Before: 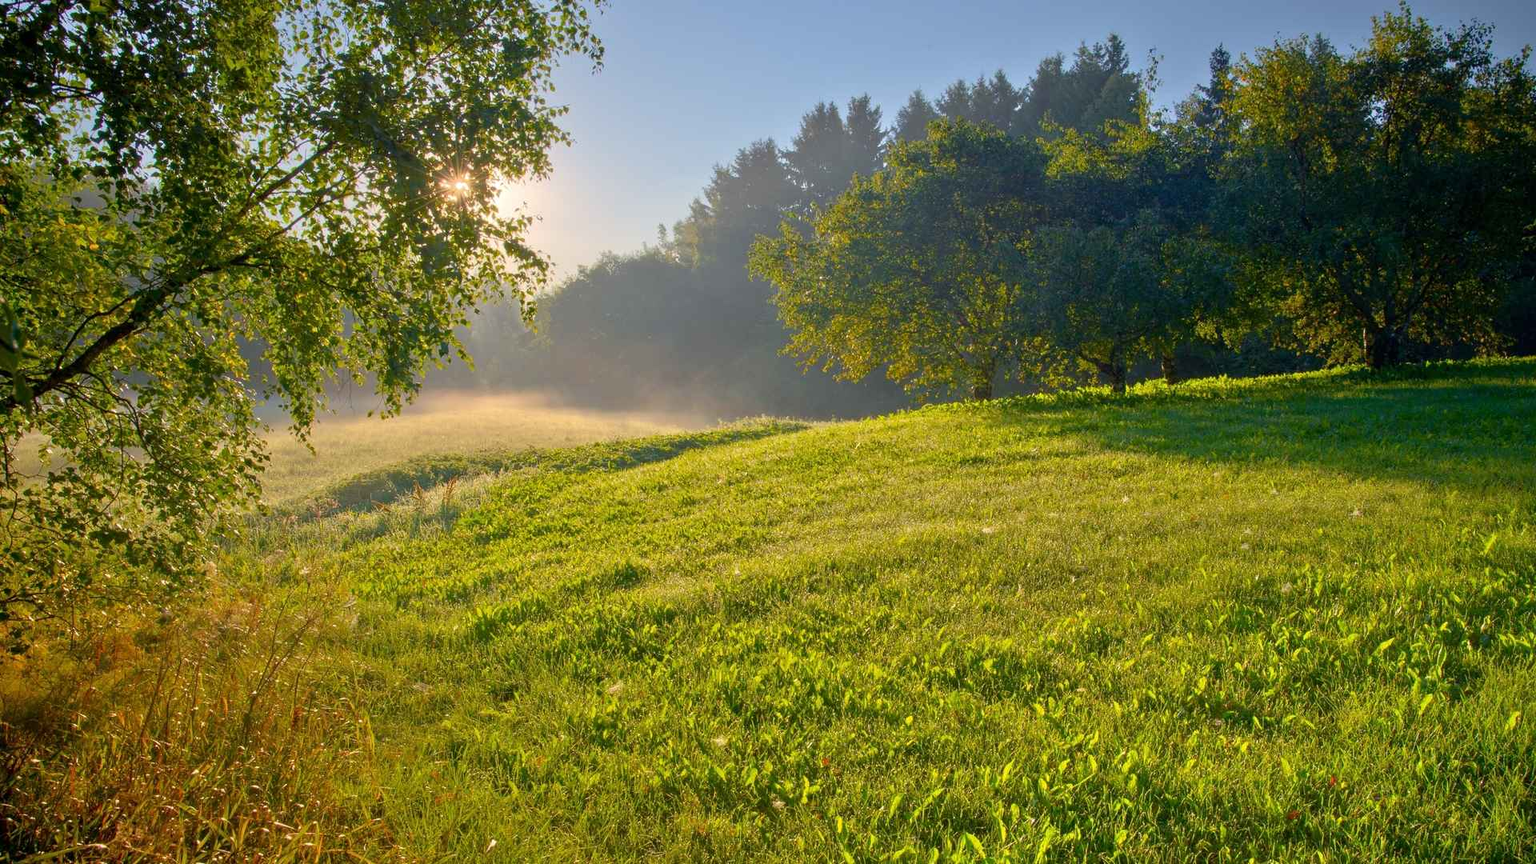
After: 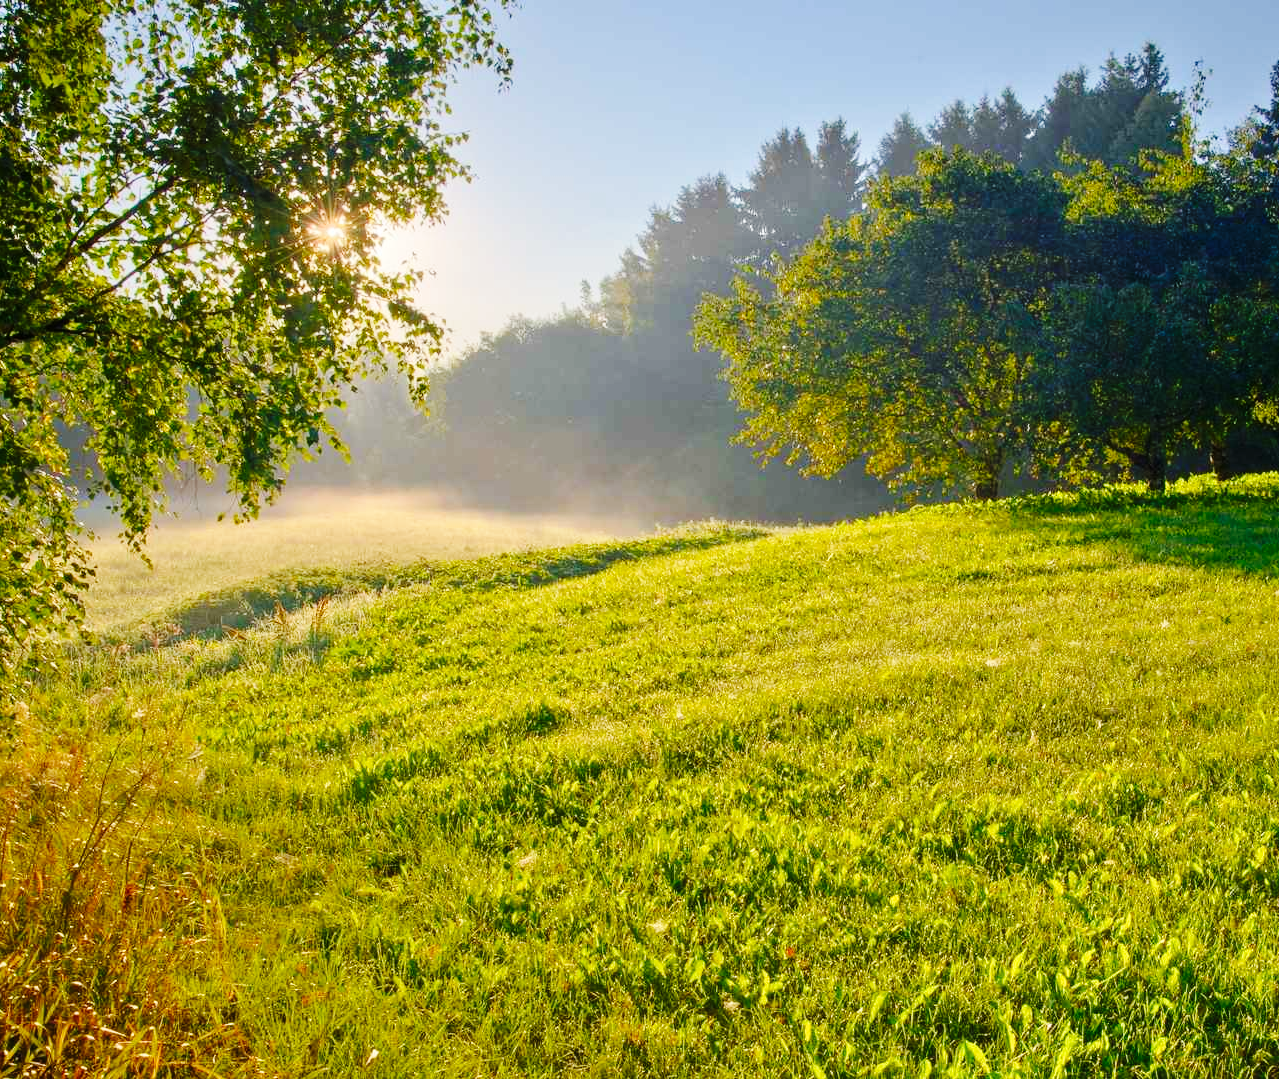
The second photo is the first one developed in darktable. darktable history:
crop and rotate: left 12.648%, right 20.685%
base curve: curves: ch0 [(0, 0) (0.036, 0.025) (0.121, 0.166) (0.206, 0.329) (0.605, 0.79) (1, 1)], preserve colors none
